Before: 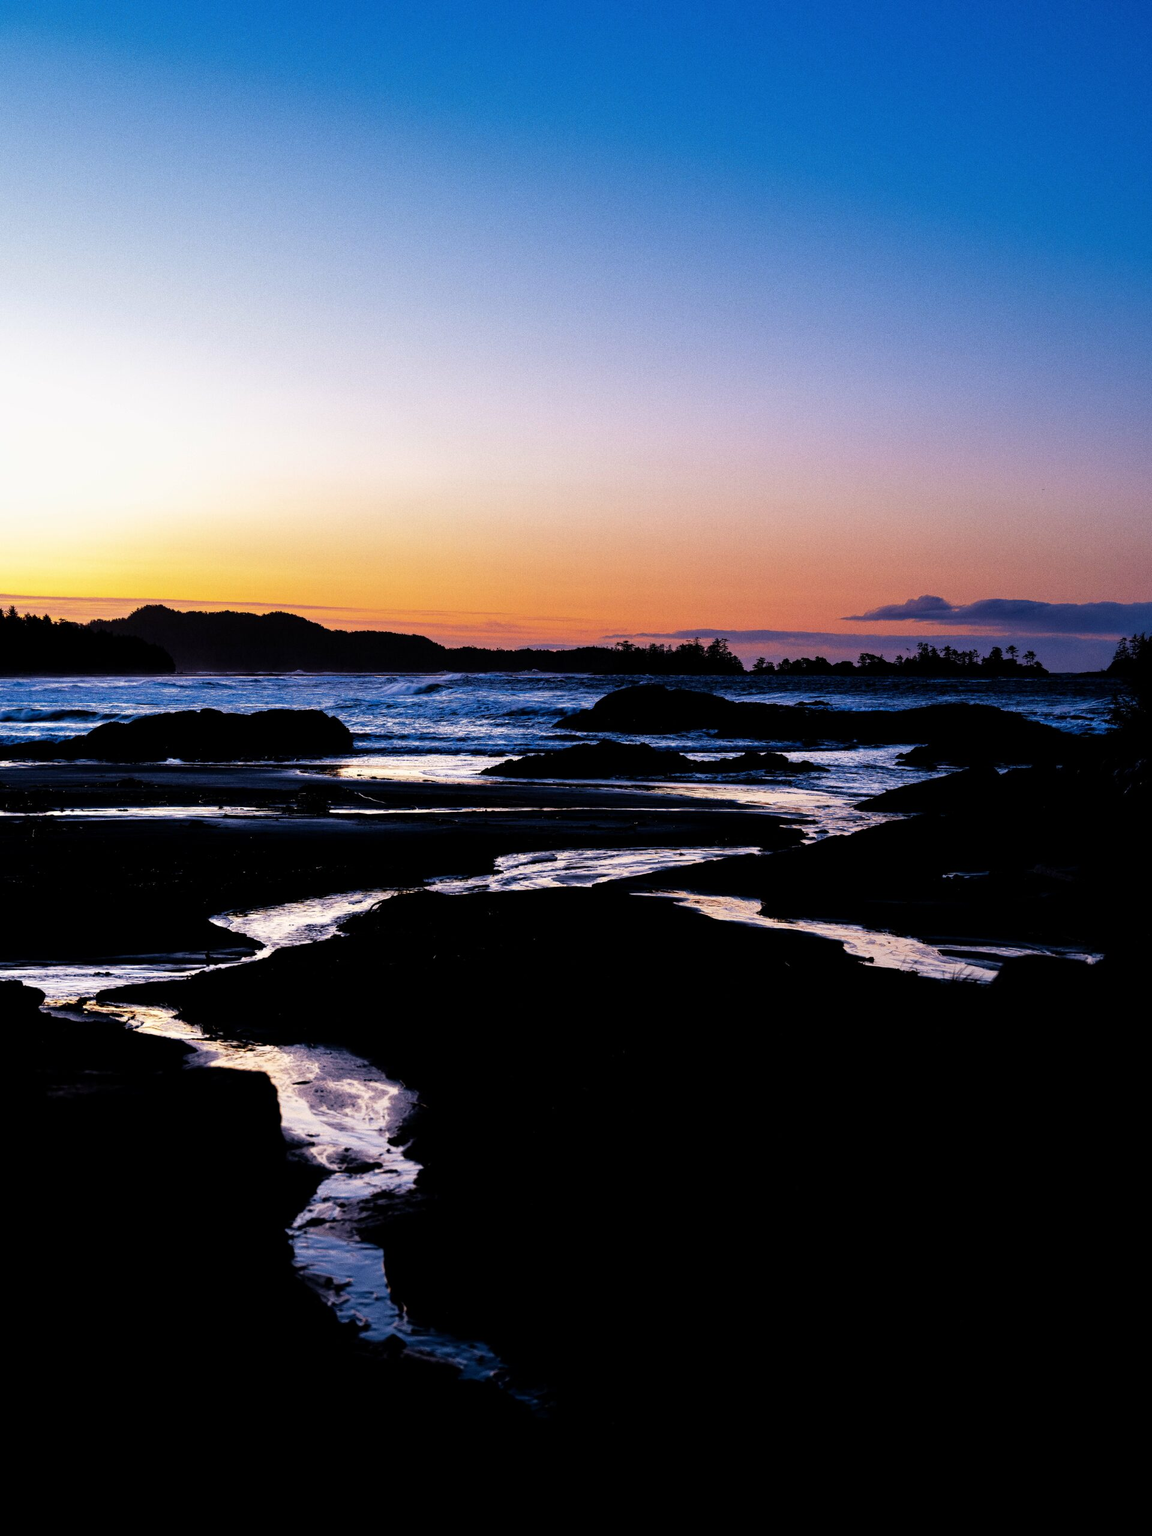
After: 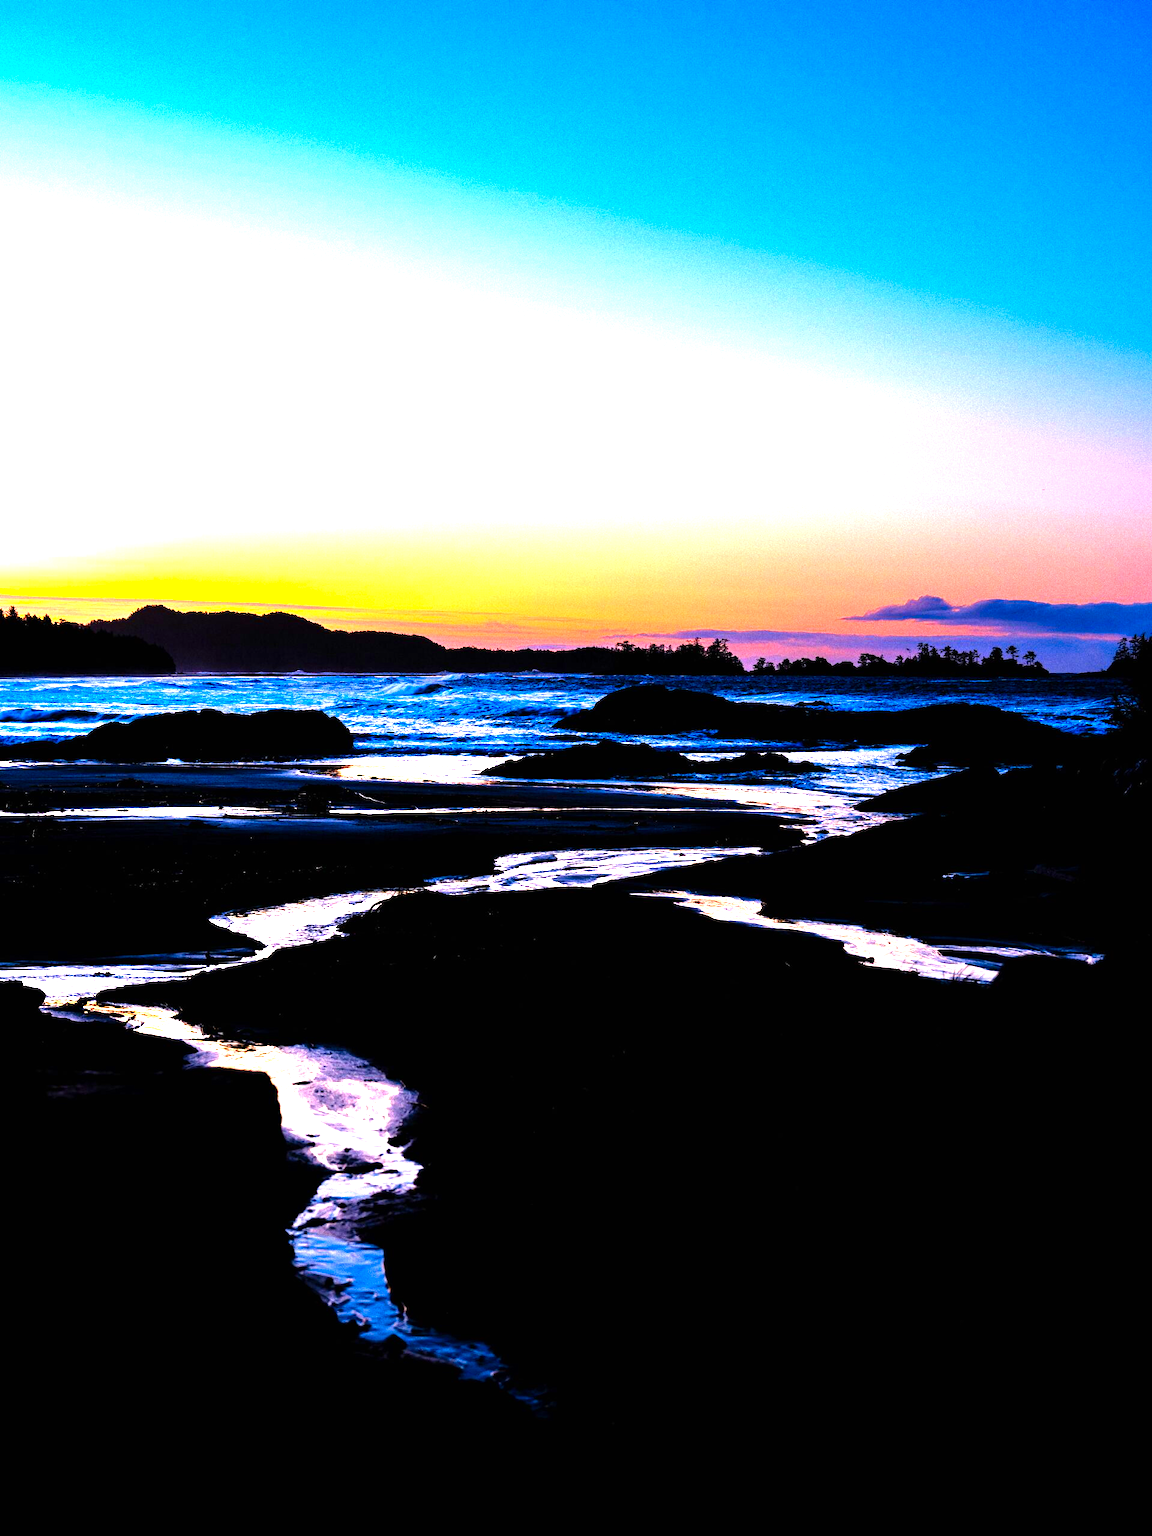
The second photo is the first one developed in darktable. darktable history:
contrast brightness saturation: saturation 0.5
exposure: black level correction 0, exposure 1.2 EV, compensate highlight preservation false
color balance rgb: shadows lift › luminance -20%, power › hue 72.24°, highlights gain › luminance 15%, global offset › hue 171.6°, perceptual saturation grading › highlights -15%, perceptual saturation grading › shadows 25%, global vibrance 30%, contrast 10%
